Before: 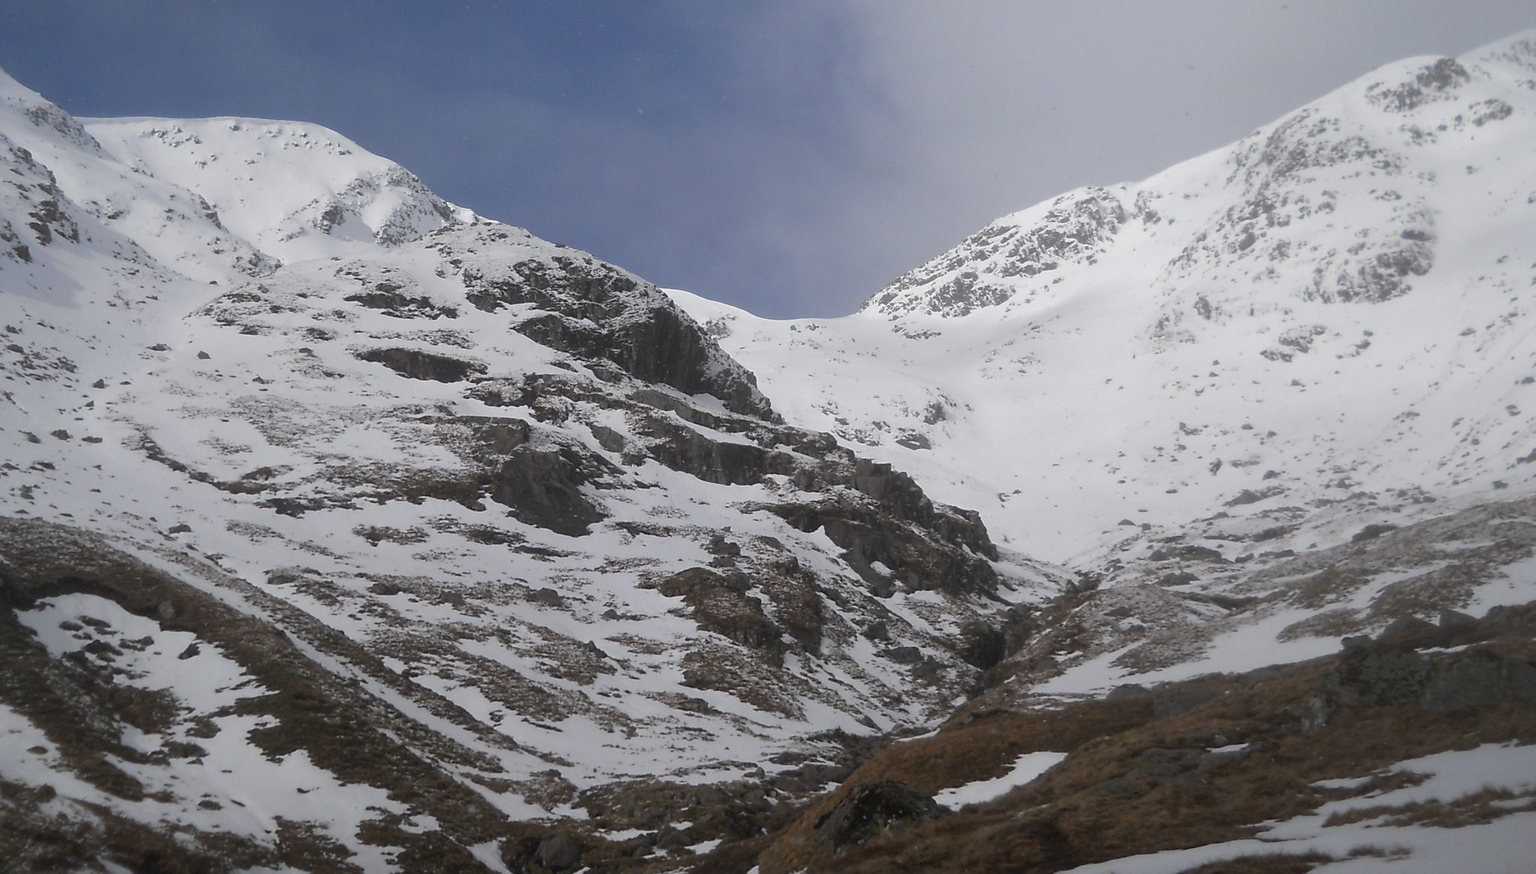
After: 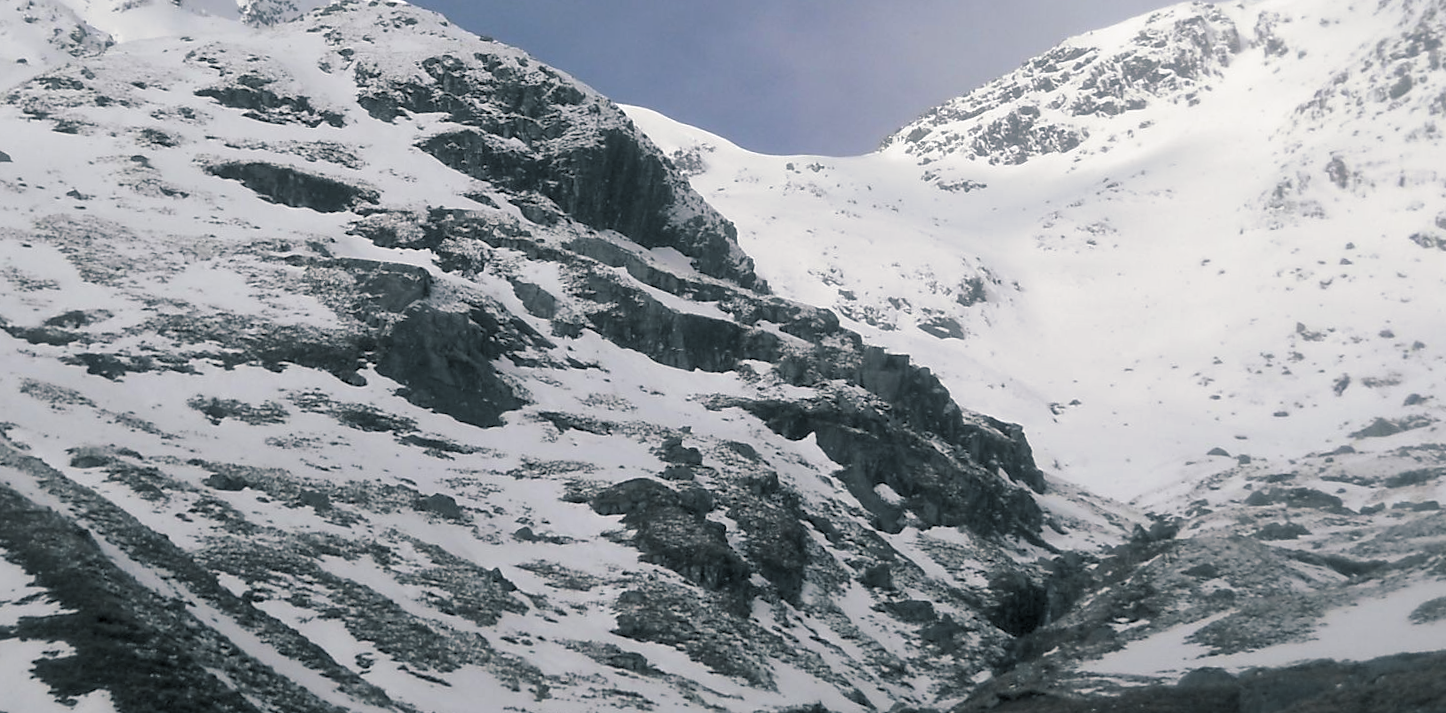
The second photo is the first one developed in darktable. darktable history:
split-toning: shadows › hue 205.2°, shadows › saturation 0.29, highlights › hue 50.4°, highlights › saturation 0.38, balance -49.9
rgb levels: levels [[0.01, 0.419, 0.839], [0, 0.5, 1], [0, 0.5, 1]]
crop and rotate: angle -3.37°, left 9.79%, top 20.73%, right 12.42%, bottom 11.82%
